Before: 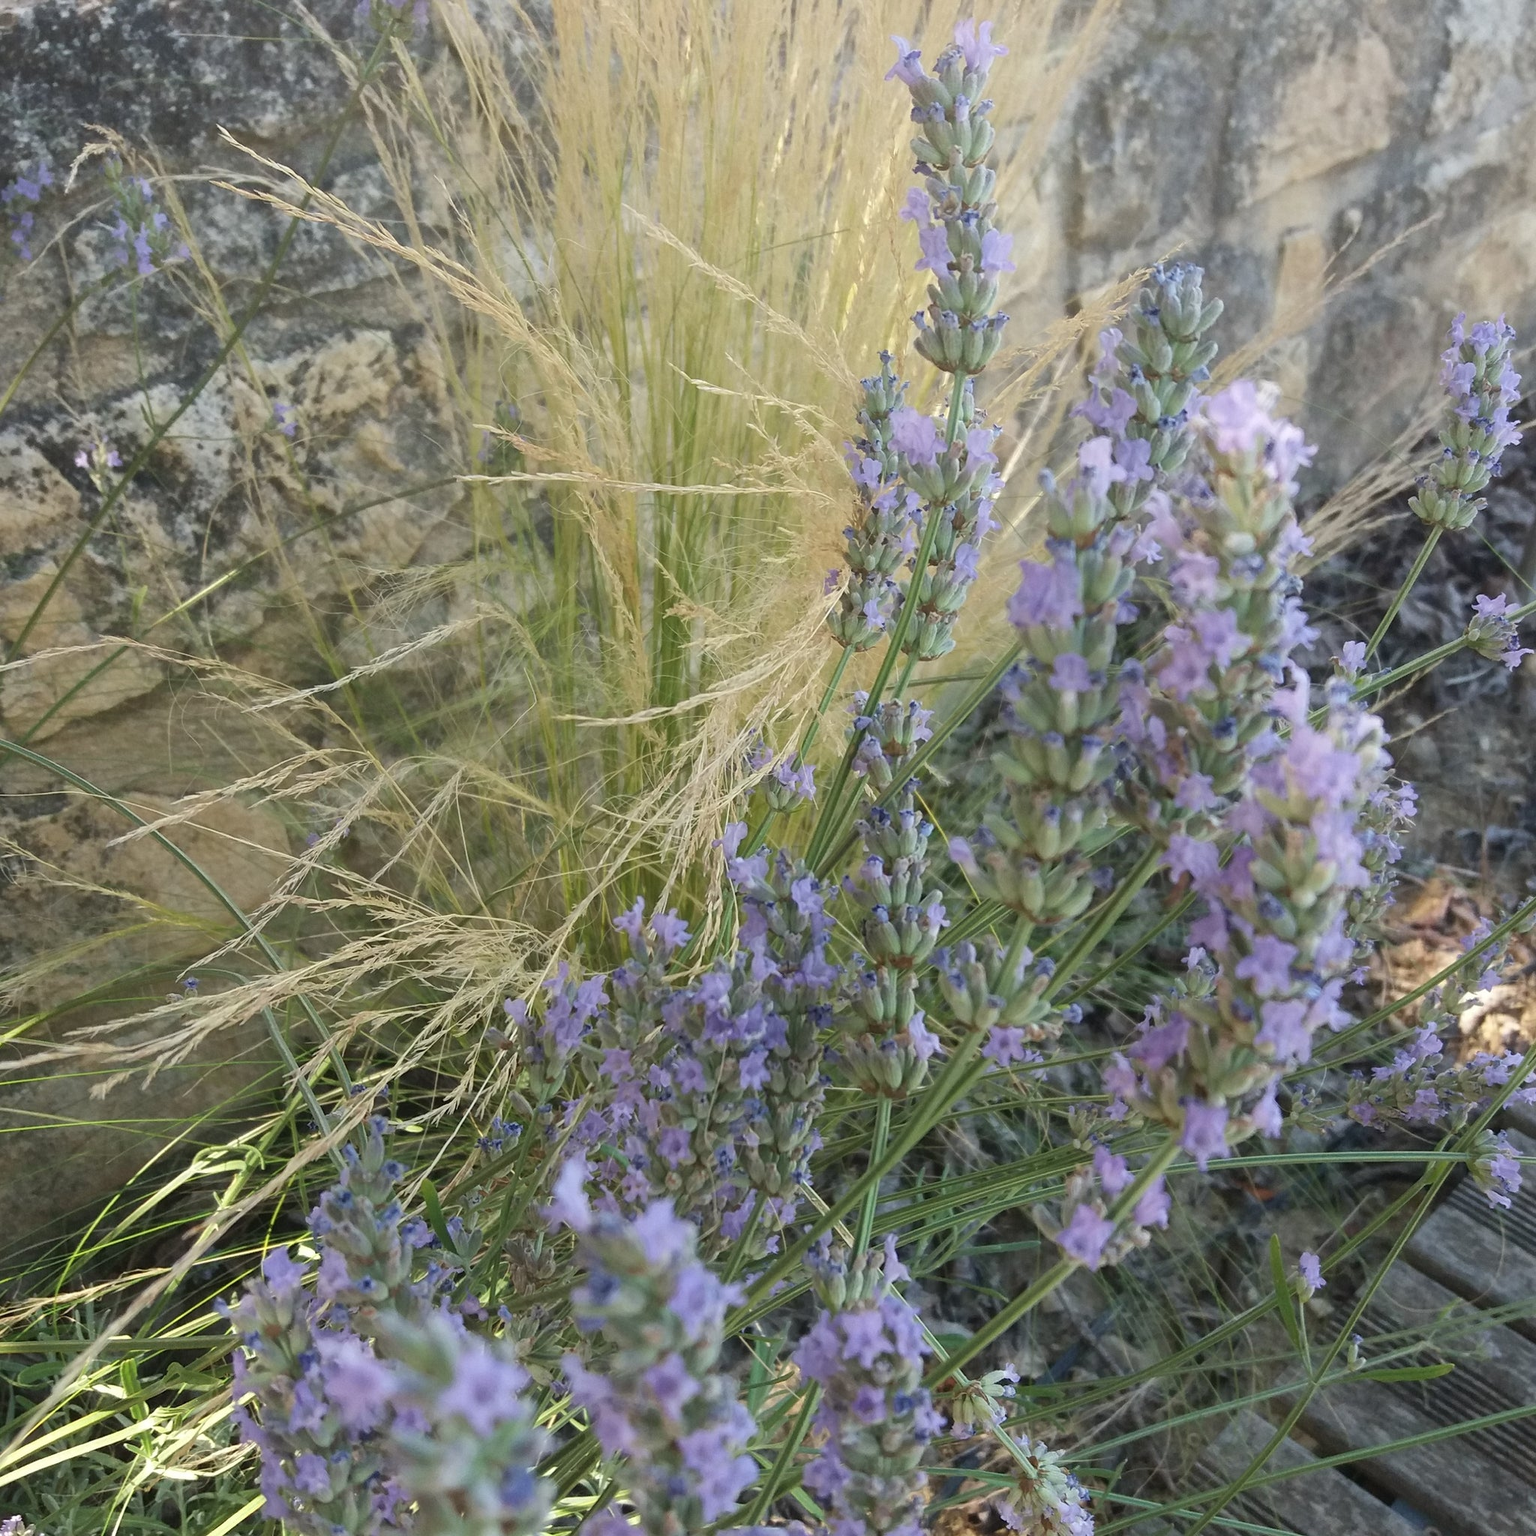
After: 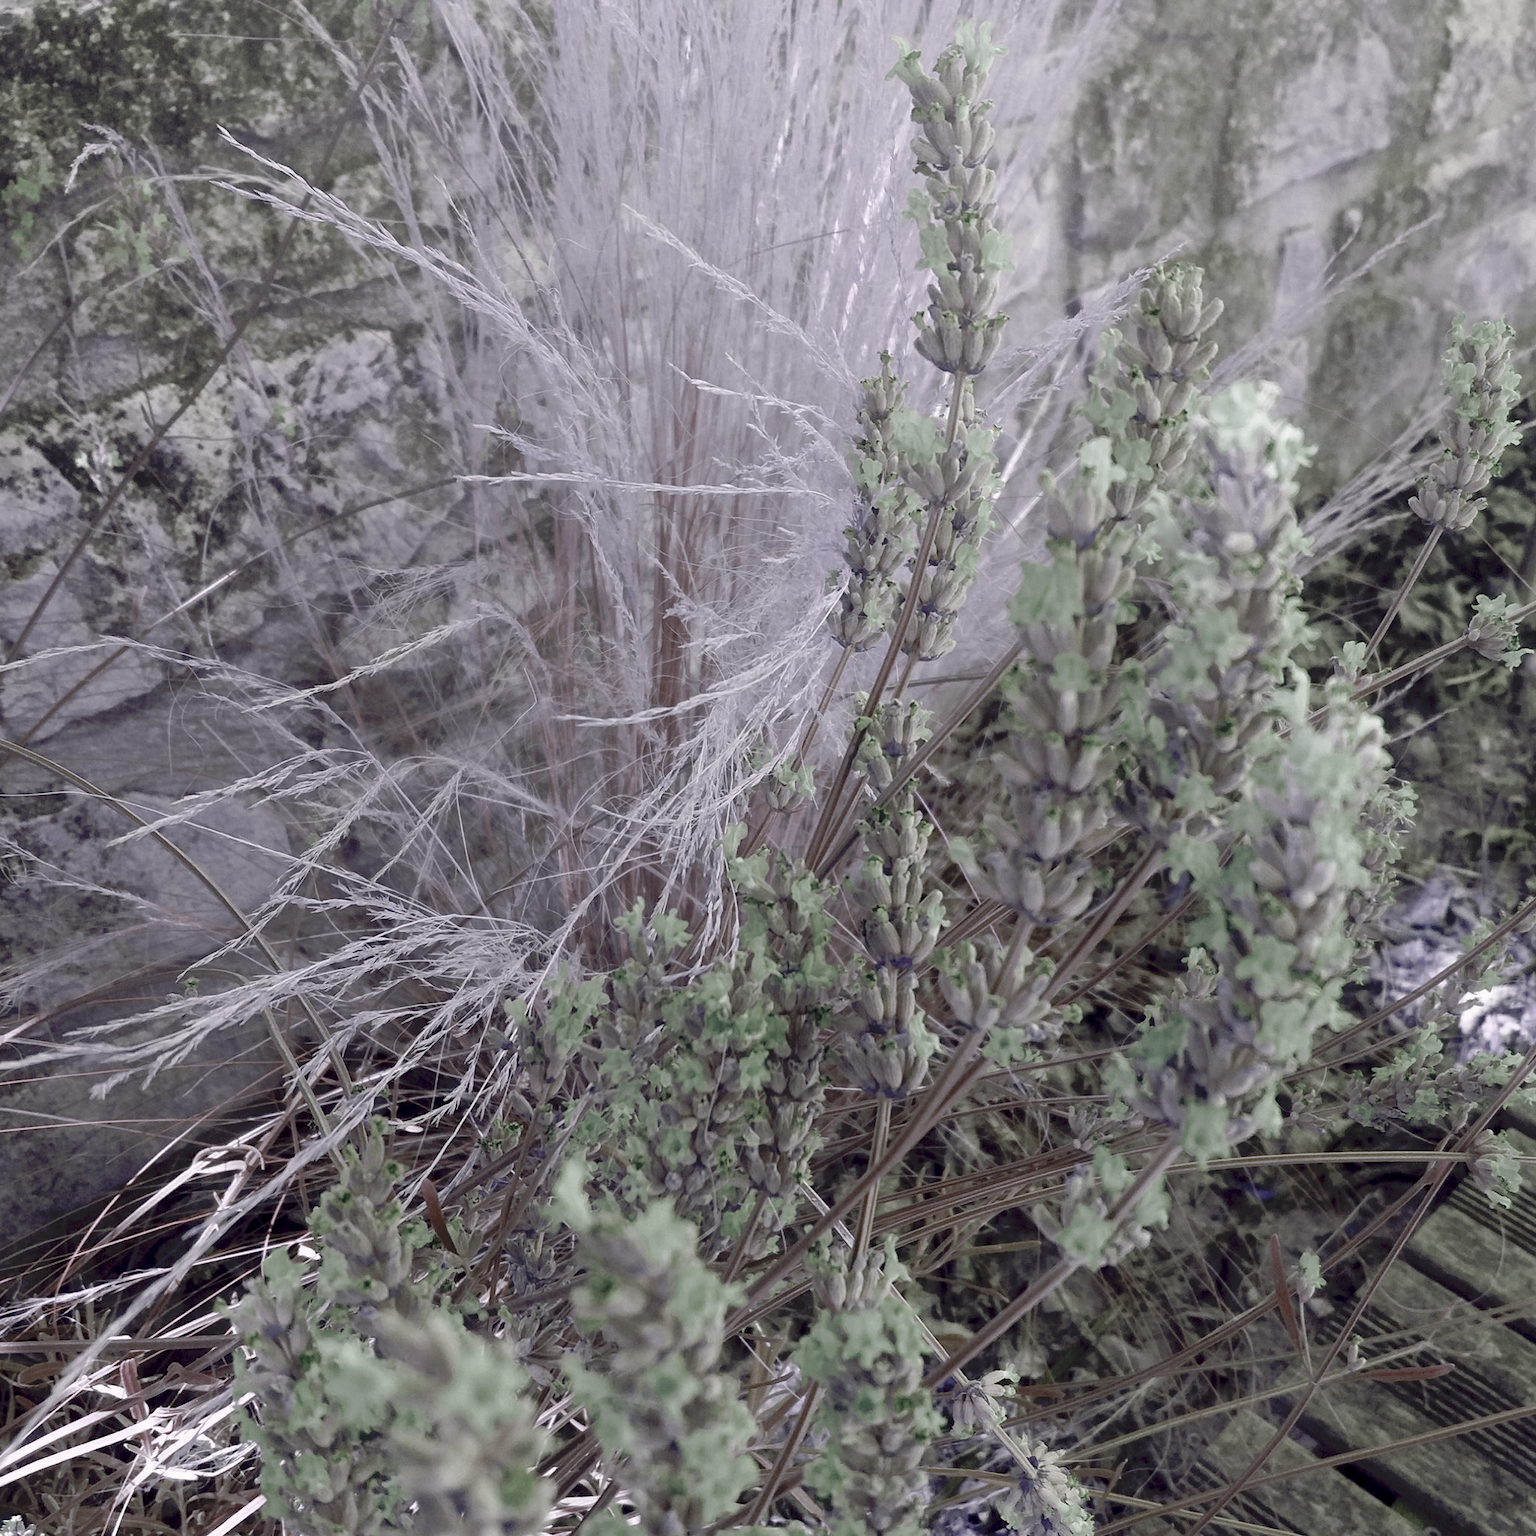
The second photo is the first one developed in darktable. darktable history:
tone curve: curves: ch0 [(0, 0) (0.003, 0.004) (0.011, 0.005) (0.025, 0.014) (0.044, 0.037) (0.069, 0.059) (0.1, 0.096) (0.136, 0.116) (0.177, 0.133) (0.224, 0.177) (0.277, 0.255) (0.335, 0.319) (0.399, 0.385) (0.468, 0.457) (0.543, 0.545) (0.623, 0.621) (0.709, 0.705) (0.801, 0.801) (0.898, 0.901) (1, 1)], preserve colors none
color look up table: target L [93.03, 92.57, 92.48, 79.72, 60.66, 62.6, 52.45, 64.97, 52, 60.18, 49.66, 14.53, 26.92, 200.8, 85.37, 78.08, 67.01, 77.44, 61.49, 71.3, 56.89, 33.81, 46.95, 40.05, 46.4, 15.6, 29.7, 19.07, 6.698, 84.46, 78.53, 65.77, 60.37, 66.9, 52.12, 51.25, 47.43, 29.85, 40.93, 40.02, 30.03, 15.47, 16.99, 8.463, 81.37, 86.47, 75.02, 66.91, 51.06], target a [3.635, -0.519, 11.43, -0.002, 19.46, 3.458, 16.21, 9.366, 7.049, -1.023, 2.981, 29.17, 0.192, 0, 8.913, 2.796, 19.26, 10.12, 14.79, 0.946, 8.677, 29.81, 5.738, 17.59, 7.336, 35.76, 7.758, 21, 13.56, -5.484, -2.75, -7.747, -2.242, -7.299, -2.417, -15.23, -9.963, -14.08, -6.481, -1.935, -11.31, -17.48, -29.32, -12.16, -4.482, -7.752, -0.811, -6.752, -5.298], target b [-1.516, 4.126, -7.714, 9.962, -4.32, 18.12, 9.249, -4.239, 4.692, 18.52, -0.569, 8.242, 20.57, -0.001, -8.147, -5.774, -28.95, -11.33, -26.7, -19.35, -32.37, -48.31, -16.6, -51.68, -6.067, -48.52, -11.54, -30.07, -30.85, 3.989, -0.891, 0.734, -3.559, -2.69, -16.78, 27.25, 5.041, 5.661, -0.71, 0.032, 10.94, -7.646, 23.04, 7.326, 19.92, 18.13, 4.817, 12.45, 18.12], num patches 49
